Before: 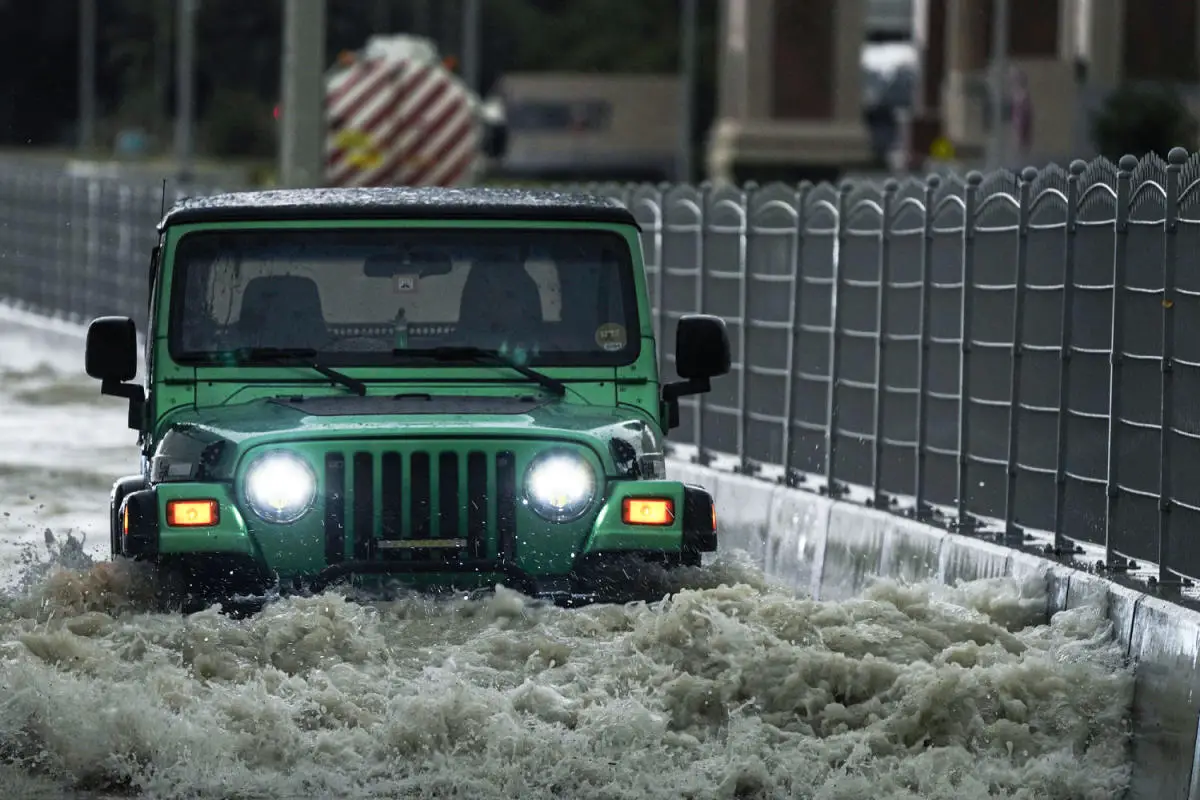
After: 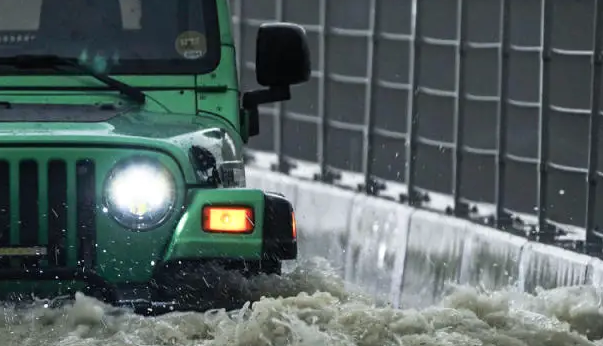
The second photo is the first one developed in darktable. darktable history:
crop: left 35.03%, top 36.625%, right 14.663%, bottom 20.057%
tone equalizer: on, module defaults
